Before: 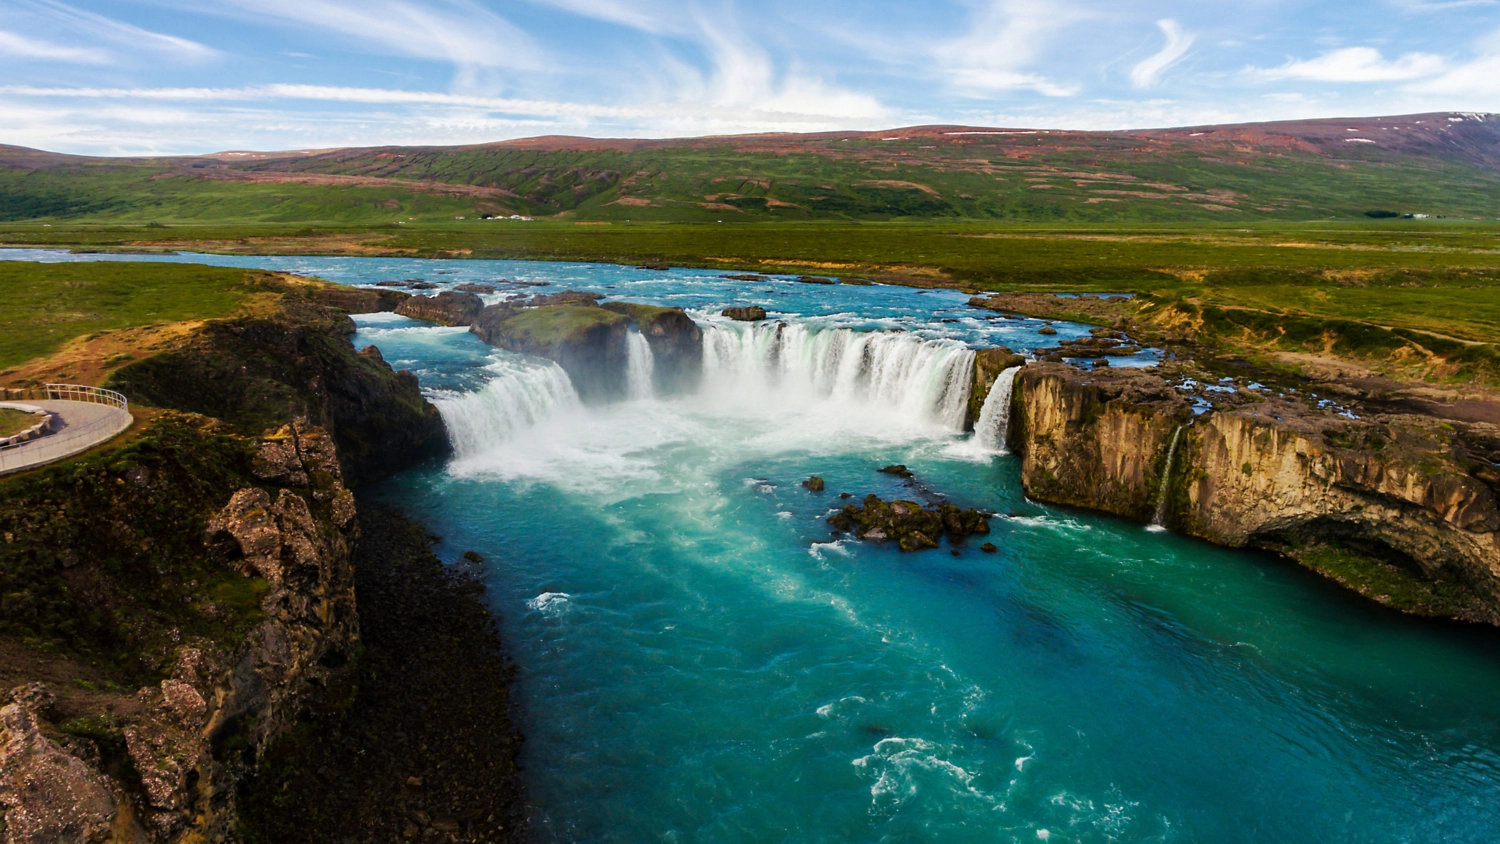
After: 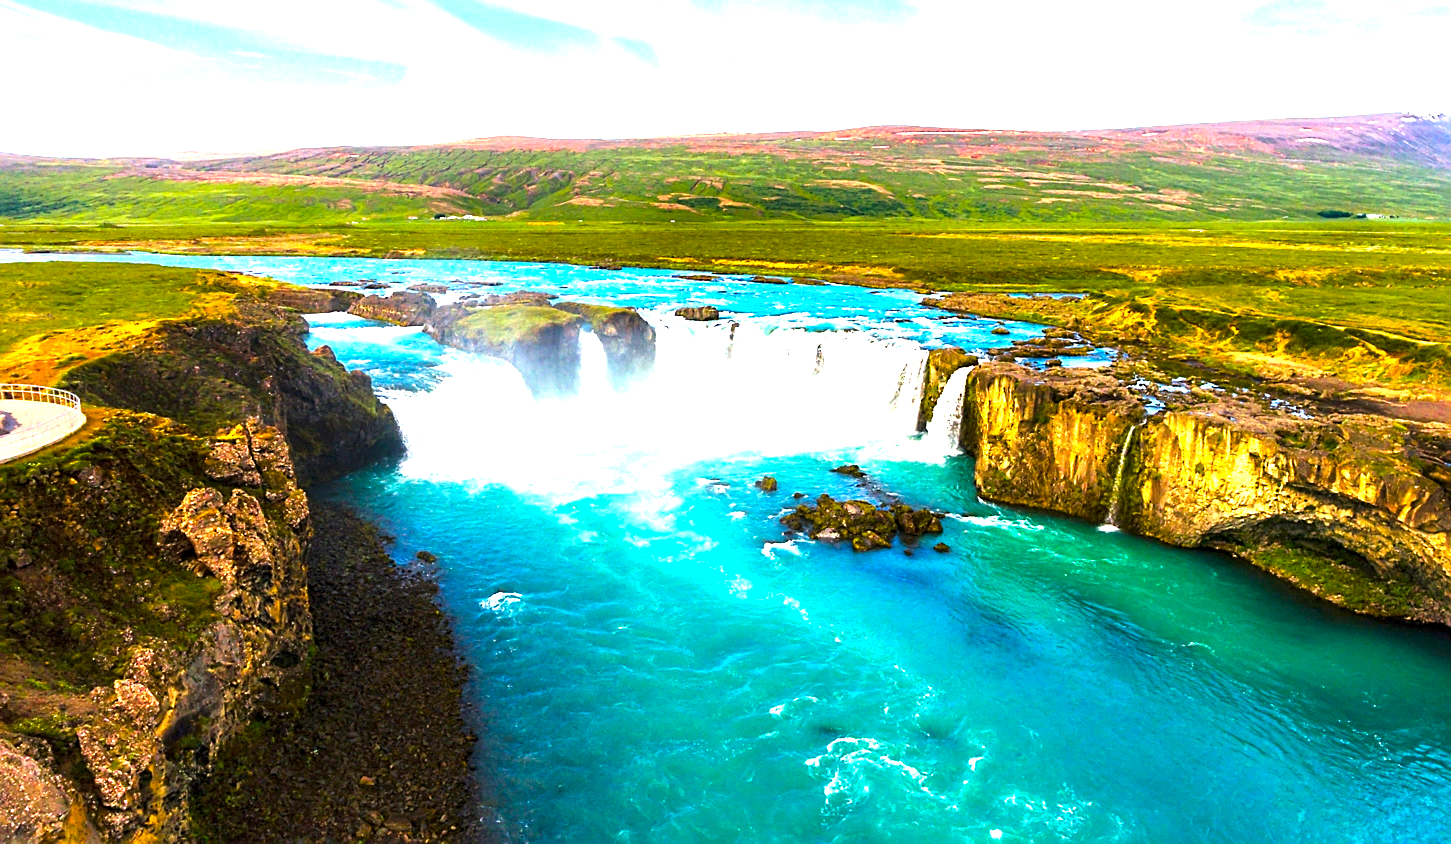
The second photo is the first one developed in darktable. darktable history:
exposure: exposure 2.04 EV, compensate highlight preservation false
color balance rgb: perceptual saturation grading › global saturation 30%, global vibrance 20%
crop and rotate: left 3.238%
sharpen: on, module defaults
